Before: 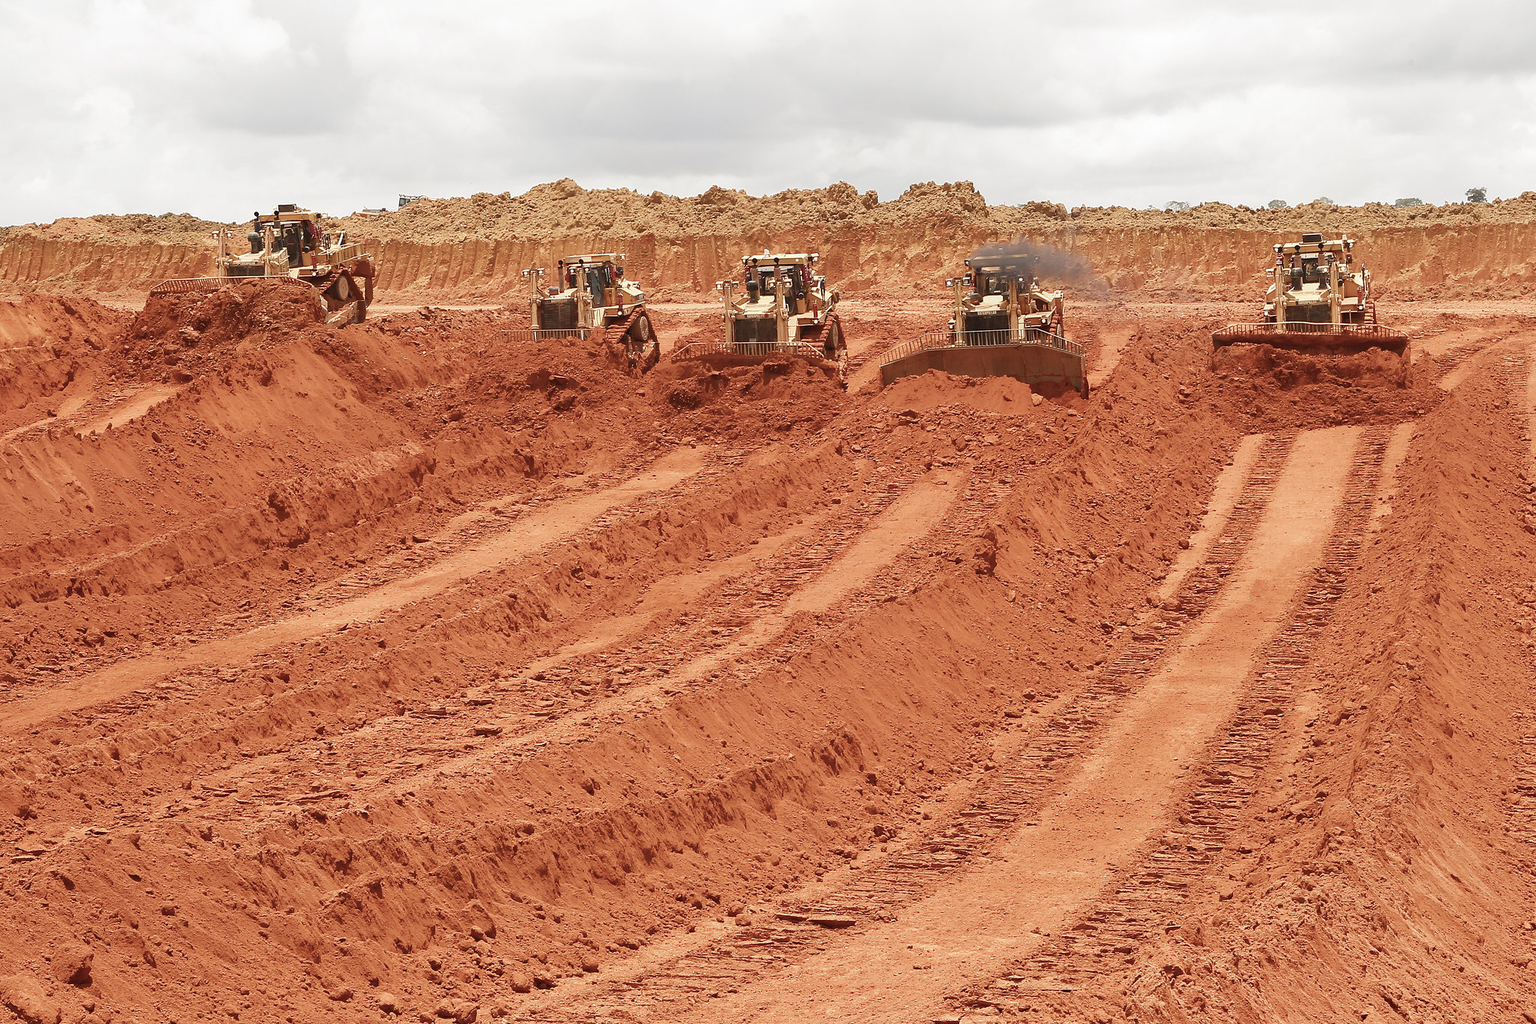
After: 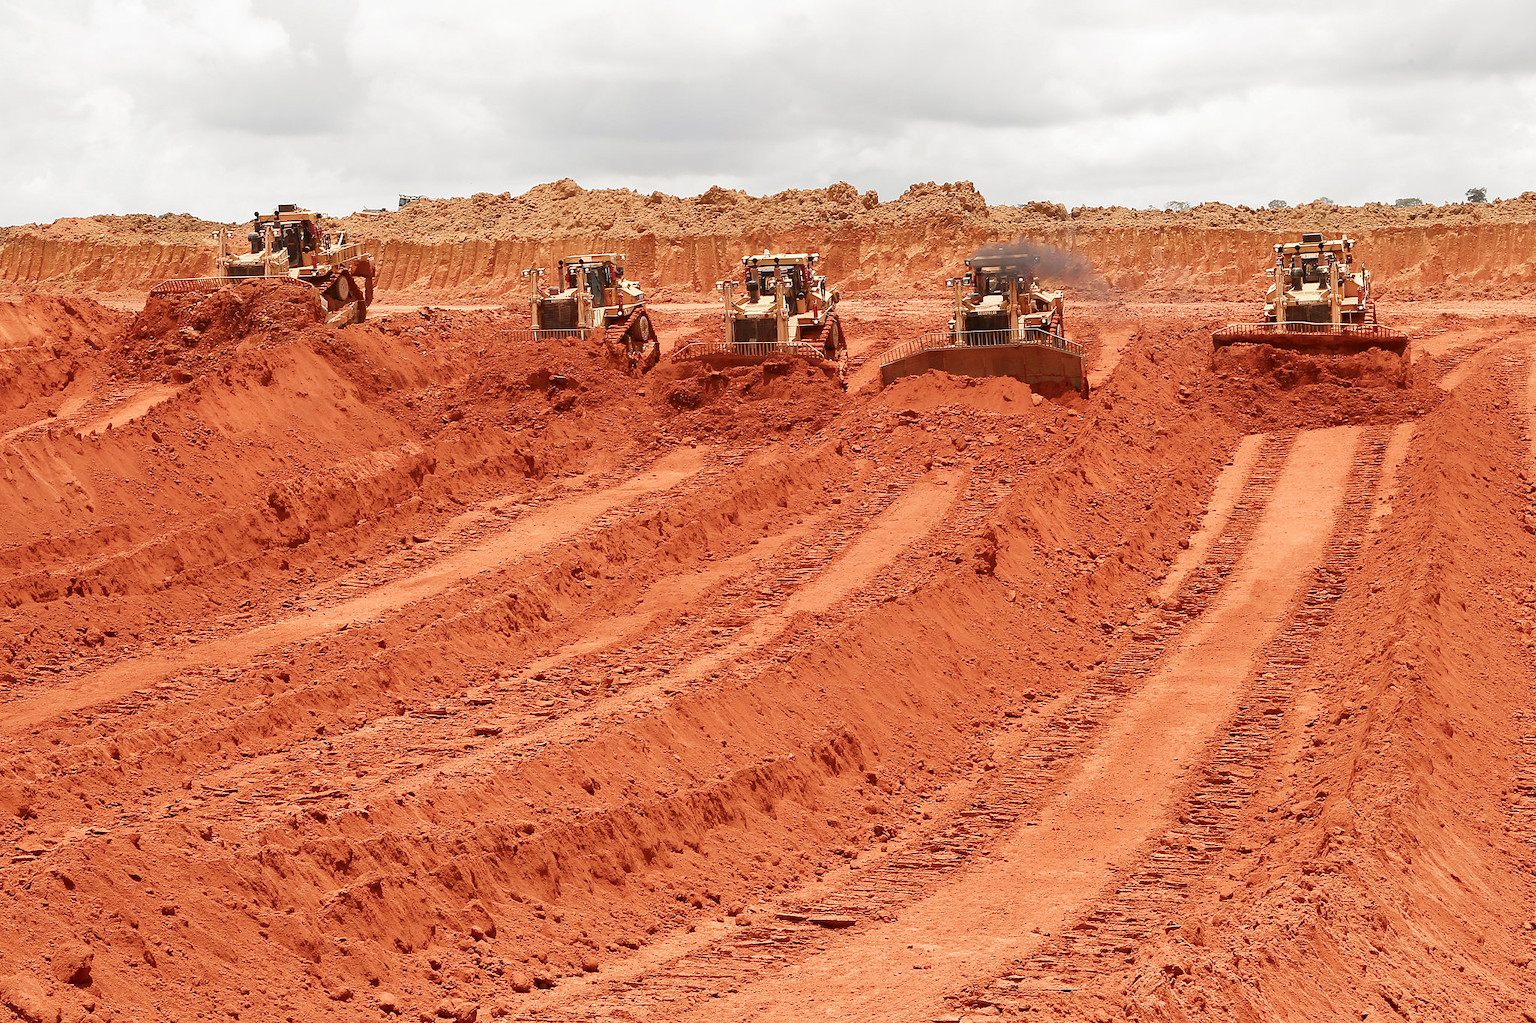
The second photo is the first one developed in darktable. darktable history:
contrast brightness saturation: contrast 0.034, brightness -0.044
